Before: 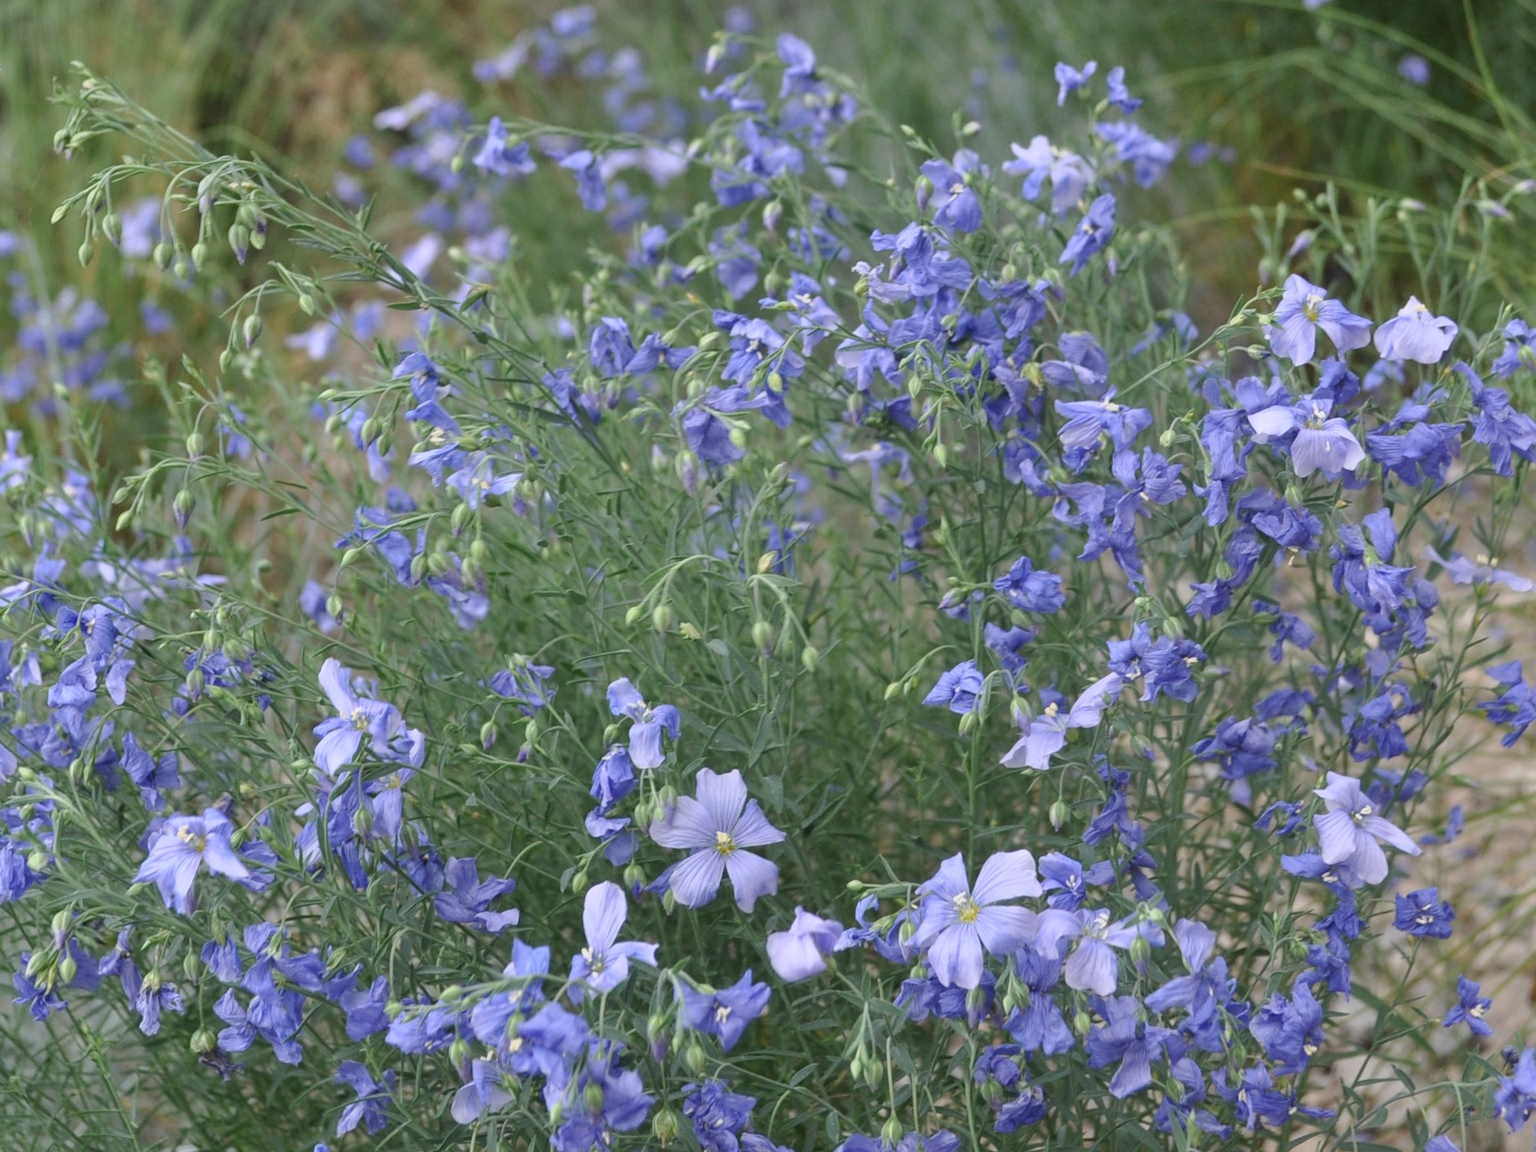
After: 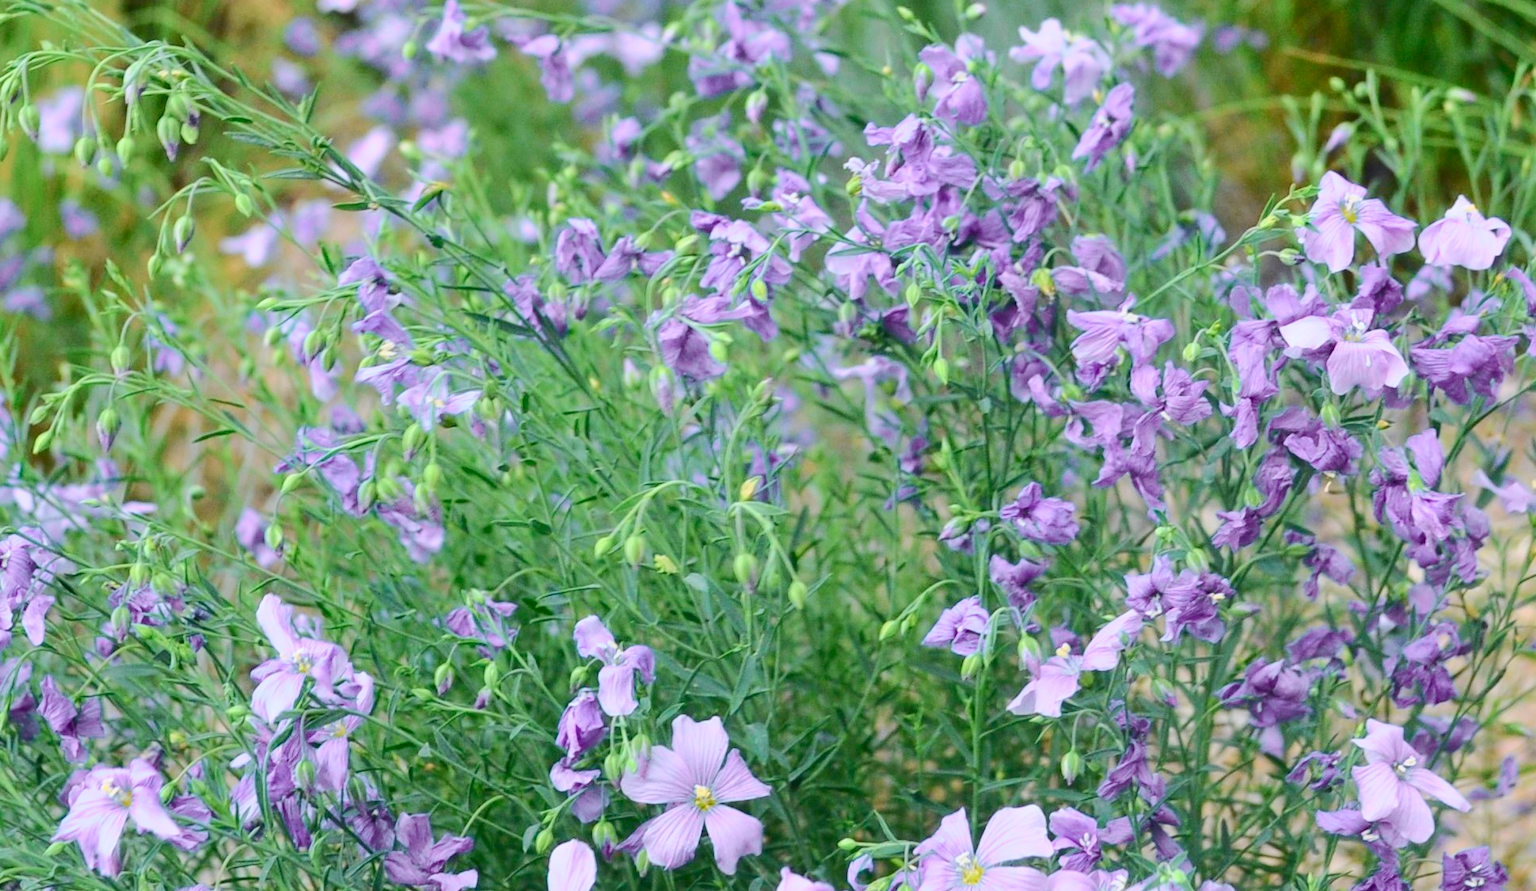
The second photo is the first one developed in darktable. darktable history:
crop: left 5.596%, top 10.314%, right 3.534%, bottom 19.395%
tone curve: curves: ch0 [(0, 0.023) (0.103, 0.087) (0.277, 0.28) (0.438, 0.547) (0.546, 0.678) (0.735, 0.843) (0.994, 1)]; ch1 [(0, 0) (0.371, 0.261) (0.465, 0.42) (0.488, 0.477) (0.512, 0.513) (0.542, 0.581) (0.574, 0.647) (0.636, 0.747) (1, 1)]; ch2 [(0, 0) (0.369, 0.388) (0.449, 0.431) (0.478, 0.471) (0.516, 0.517) (0.575, 0.642) (0.649, 0.726) (1, 1)], color space Lab, independent channels, preserve colors none
